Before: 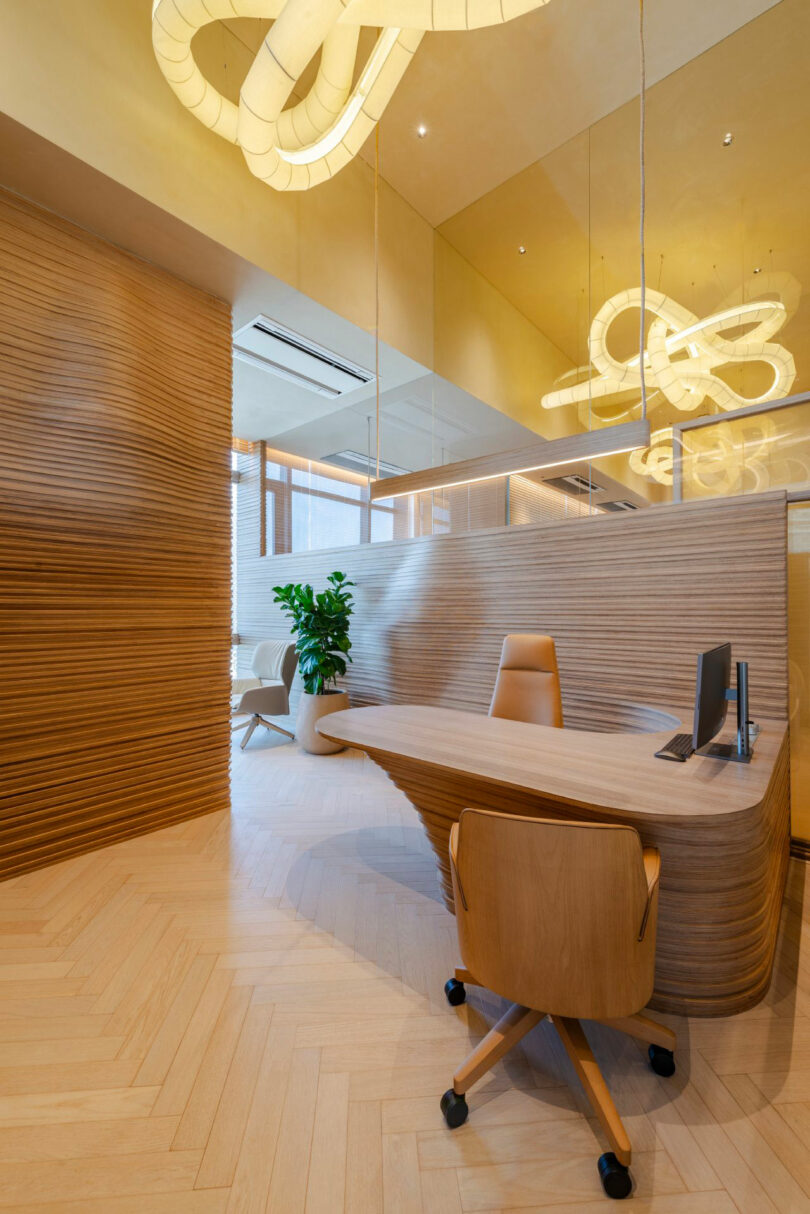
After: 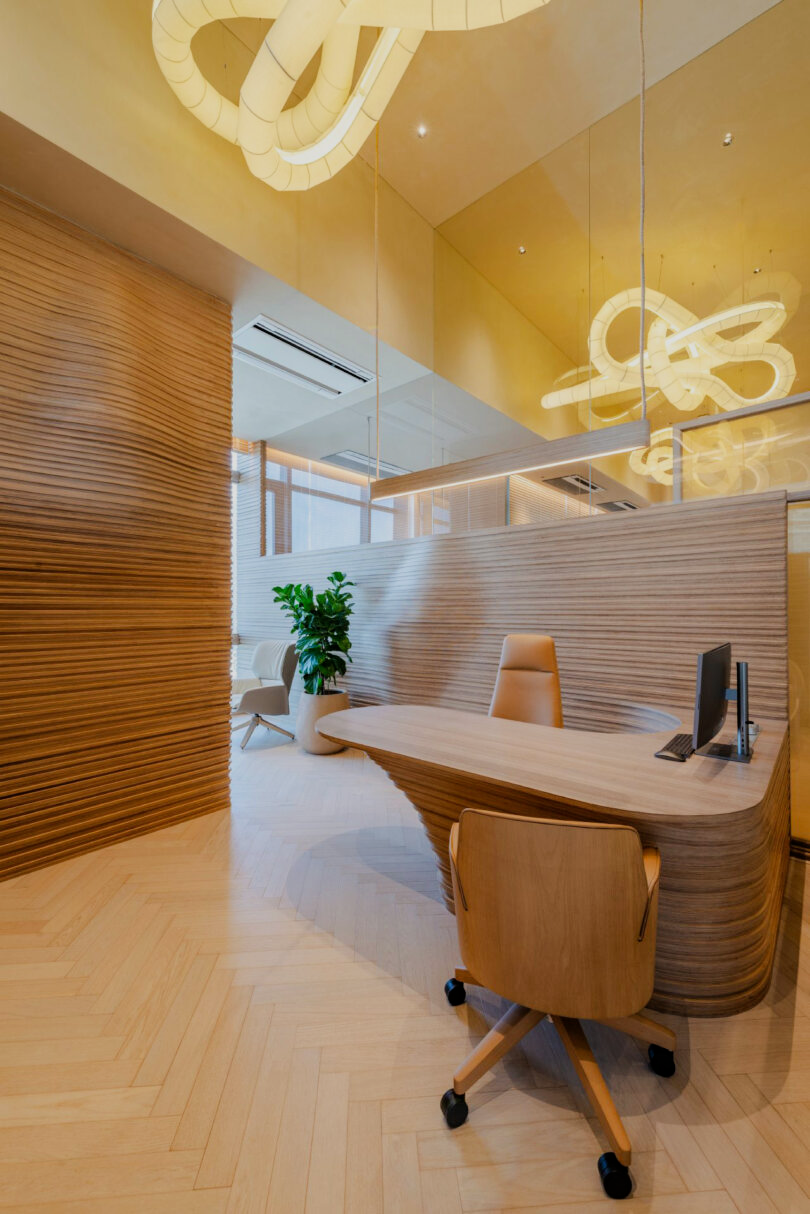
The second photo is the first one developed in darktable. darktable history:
filmic rgb: black relative exposure -8.15 EV, white relative exposure 3.76 EV, hardness 4.4
